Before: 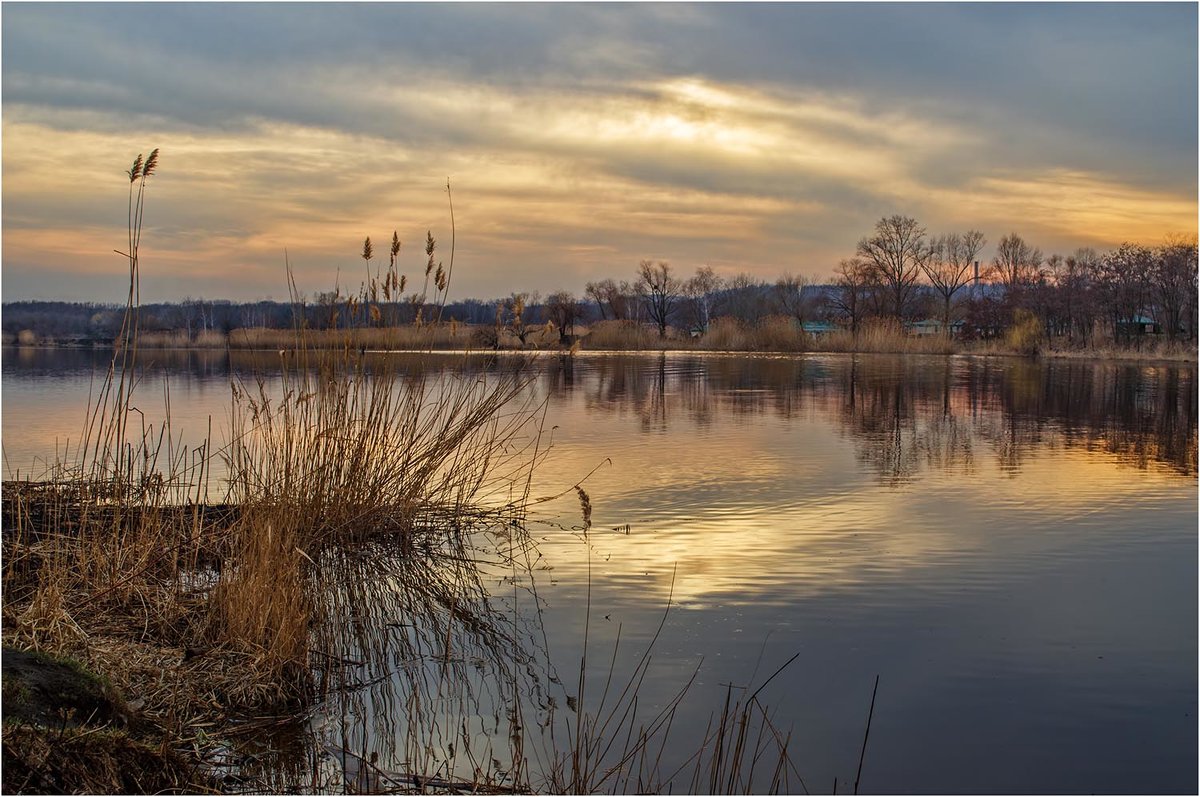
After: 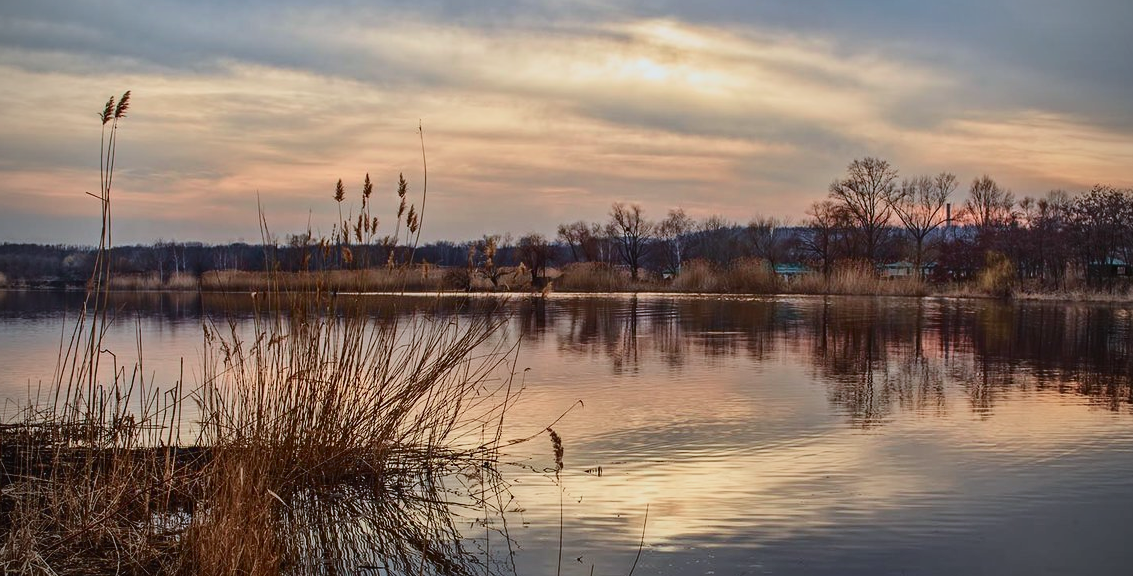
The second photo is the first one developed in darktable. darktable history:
color correction: highlights a* -3.91, highlights b* -10.79
crop: left 2.406%, top 7.376%, right 3.1%, bottom 20.291%
contrast brightness saturation: contrast 0.072
vignetting: fall-off radius 45.74%
tone curve: curves: ch0 [(0, 0.019) (0.204, 0.162) (0.491, 0.519) (0.748, 0.765) (1, 0.919)]; ch1 [(0, 0) (0.179, 0.173) (0.322, 0.32) (0.442, 0.447) (0.496, 0.504) (0.566, 0.585) (0.761, 0.803) (1, 1)]; ch2 [(0, 0) (0.434, 0.447) (0.483, 0.487) (0.555, 0.563) (0.697, 0.68) (1, 1)], color space Lab, independent channels, preserve colors none
